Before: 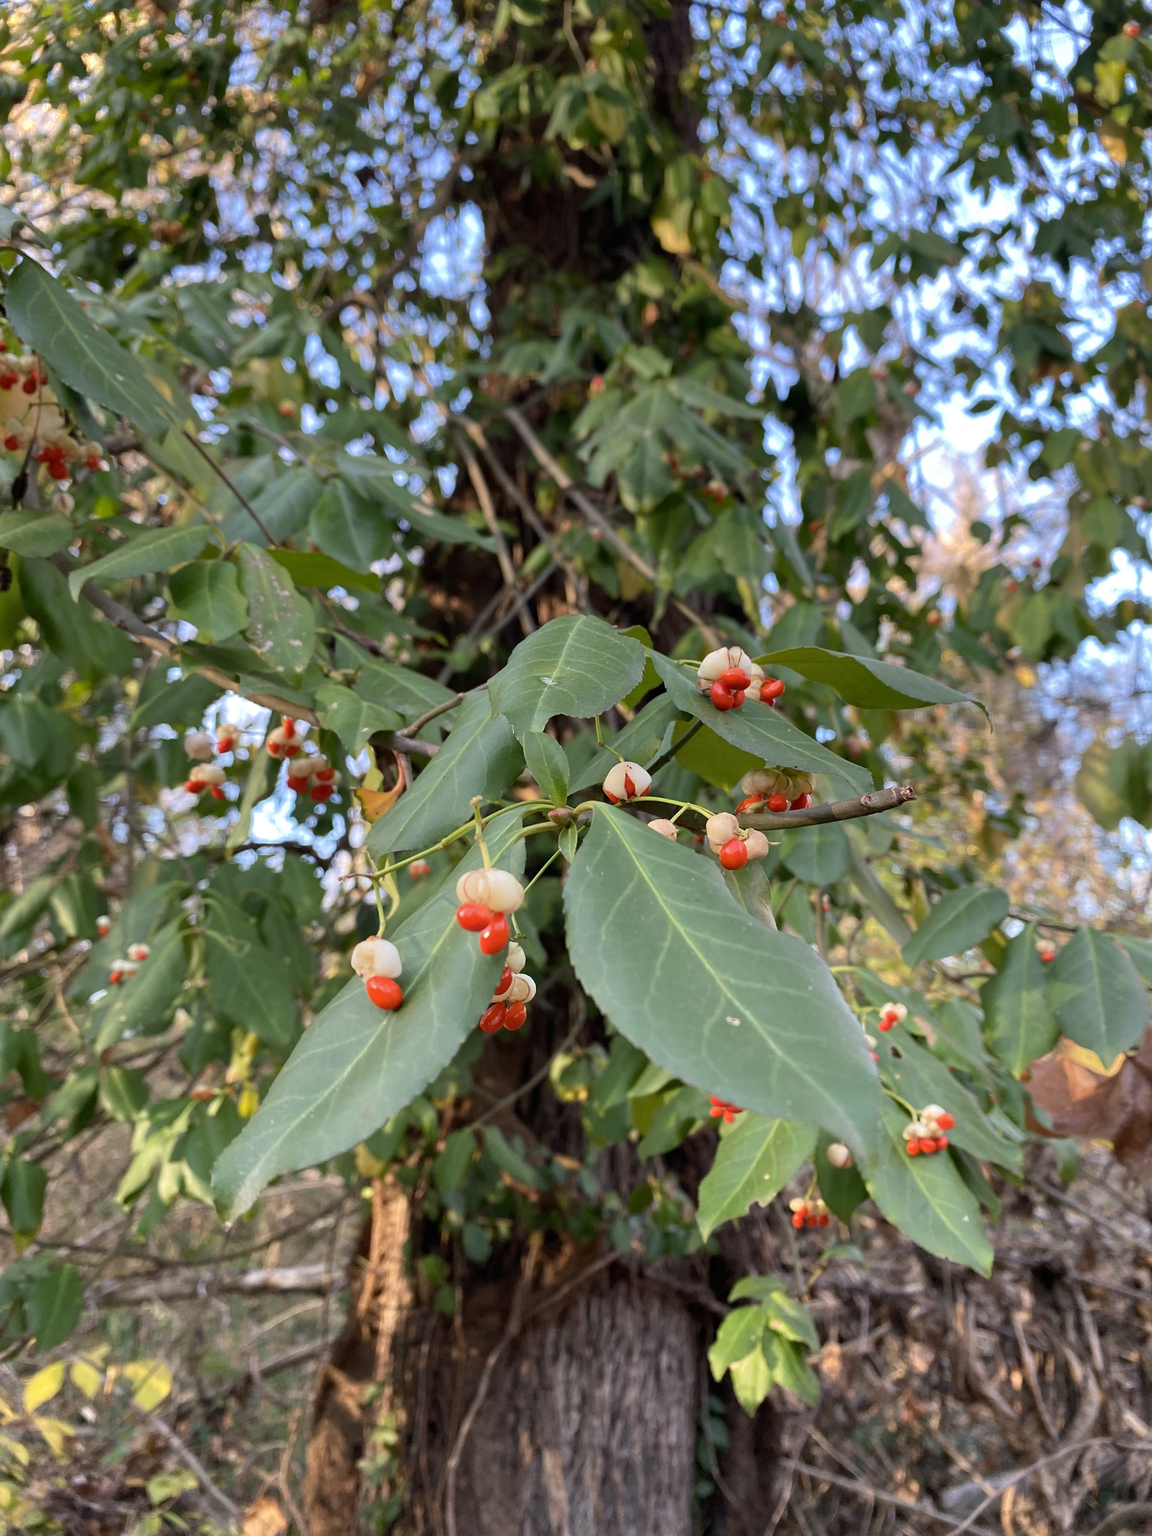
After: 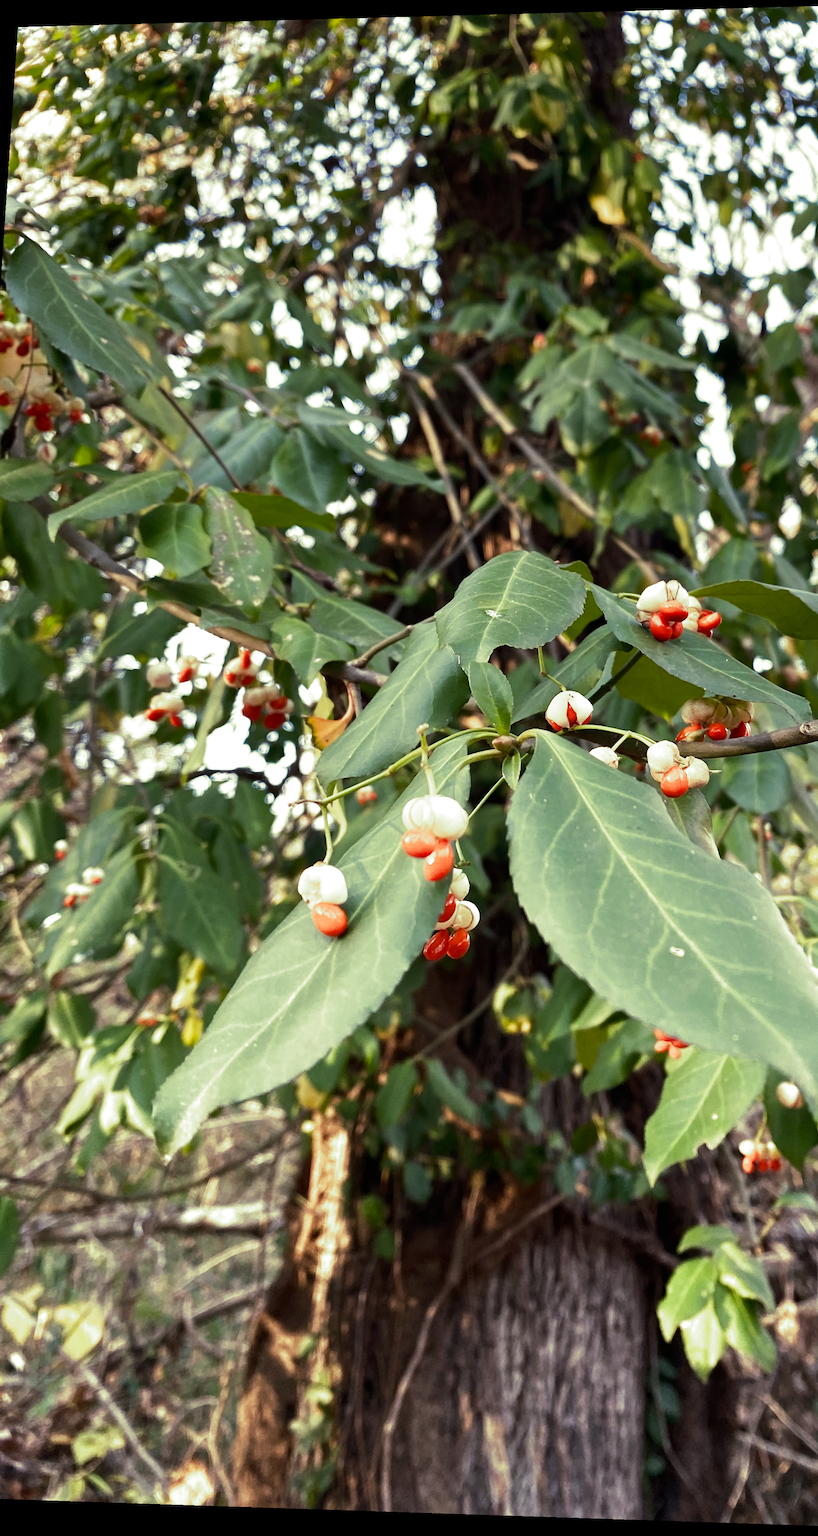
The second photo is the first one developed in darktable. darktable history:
crop and rotate: left 6.617%, right 26.717%
rotate and perspective: rotation 0.128°, lens shift (vertical) -0.181, lens shift (horizontal) -0.044, shear 0.001, automatic cropping off
split-toning: shadows › hue 290.82°, shadows › saturation 0.34, highlights › saturation 0.38, balance 0, compress 50%
tone equalizer: -8 EV -0.75 EV, -7 EV -0.7 EV, -6 EV -0.6 EV, -5 EV -0.4 EV, -3 EV 0.4 EV, -2 EV 0.6 EV, -1 EV 0.7 EV, +0 EV 0.75 EV, edges refinement/feathering 500, mask exposure compensation -1.57 EV, preserve details no
